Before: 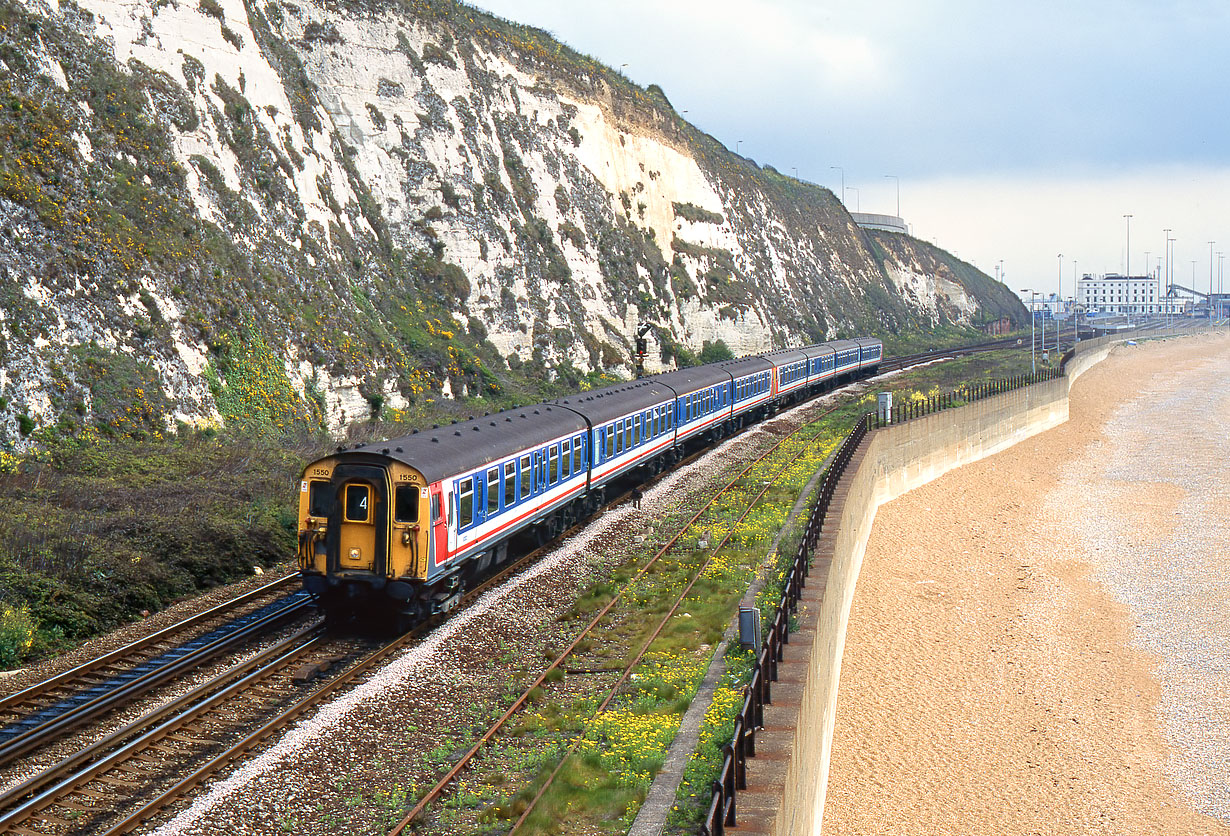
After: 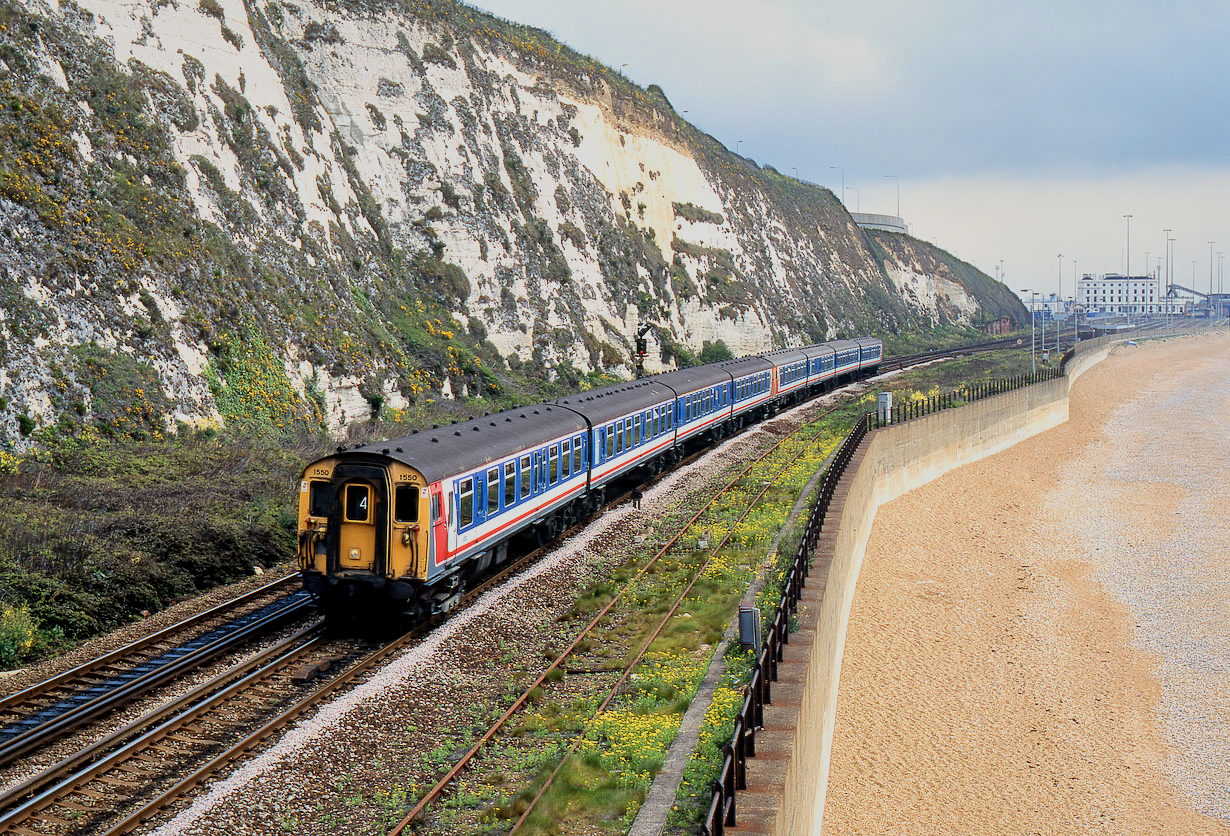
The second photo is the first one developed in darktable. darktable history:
local contrast: mode bilateral grid, contrast 20, coarseness 50, detail 132%, midtone range 0.2
filmic rgb: black relative exposure -7.65 EV, white relative exposure 4.56 EV, hardness 3.61, color science v6 (2022)
